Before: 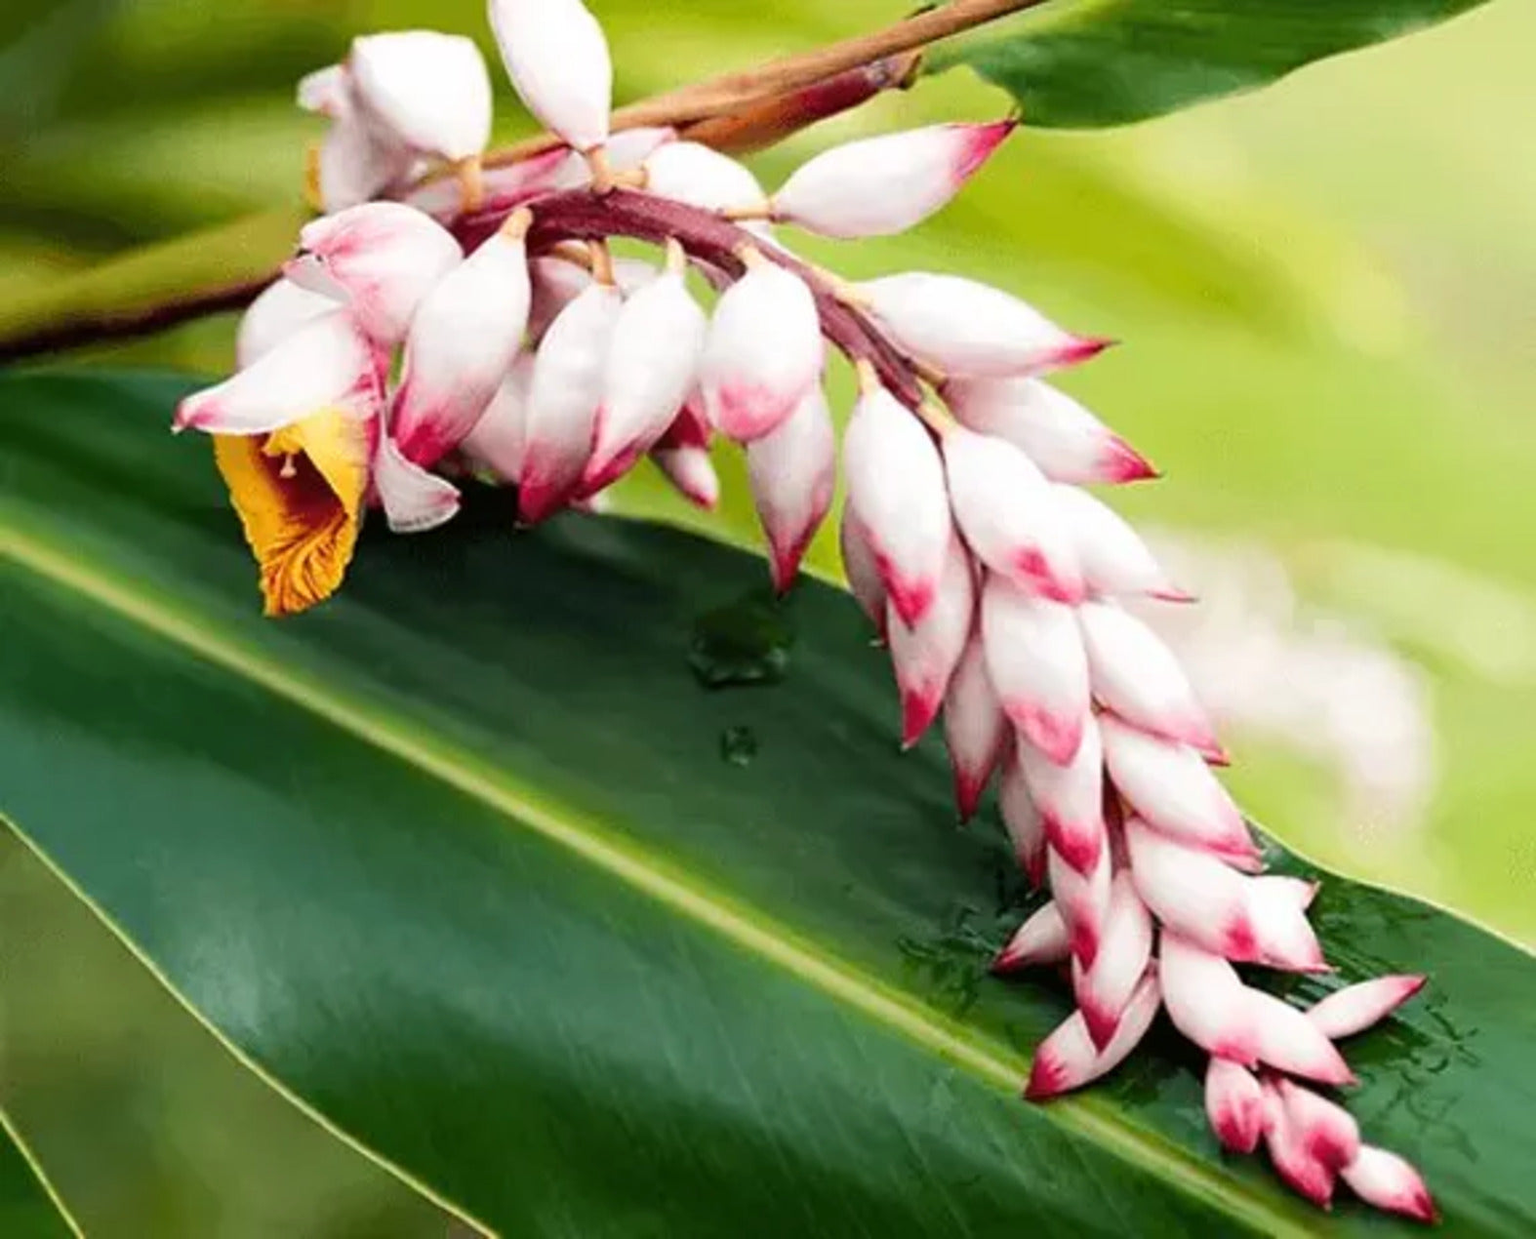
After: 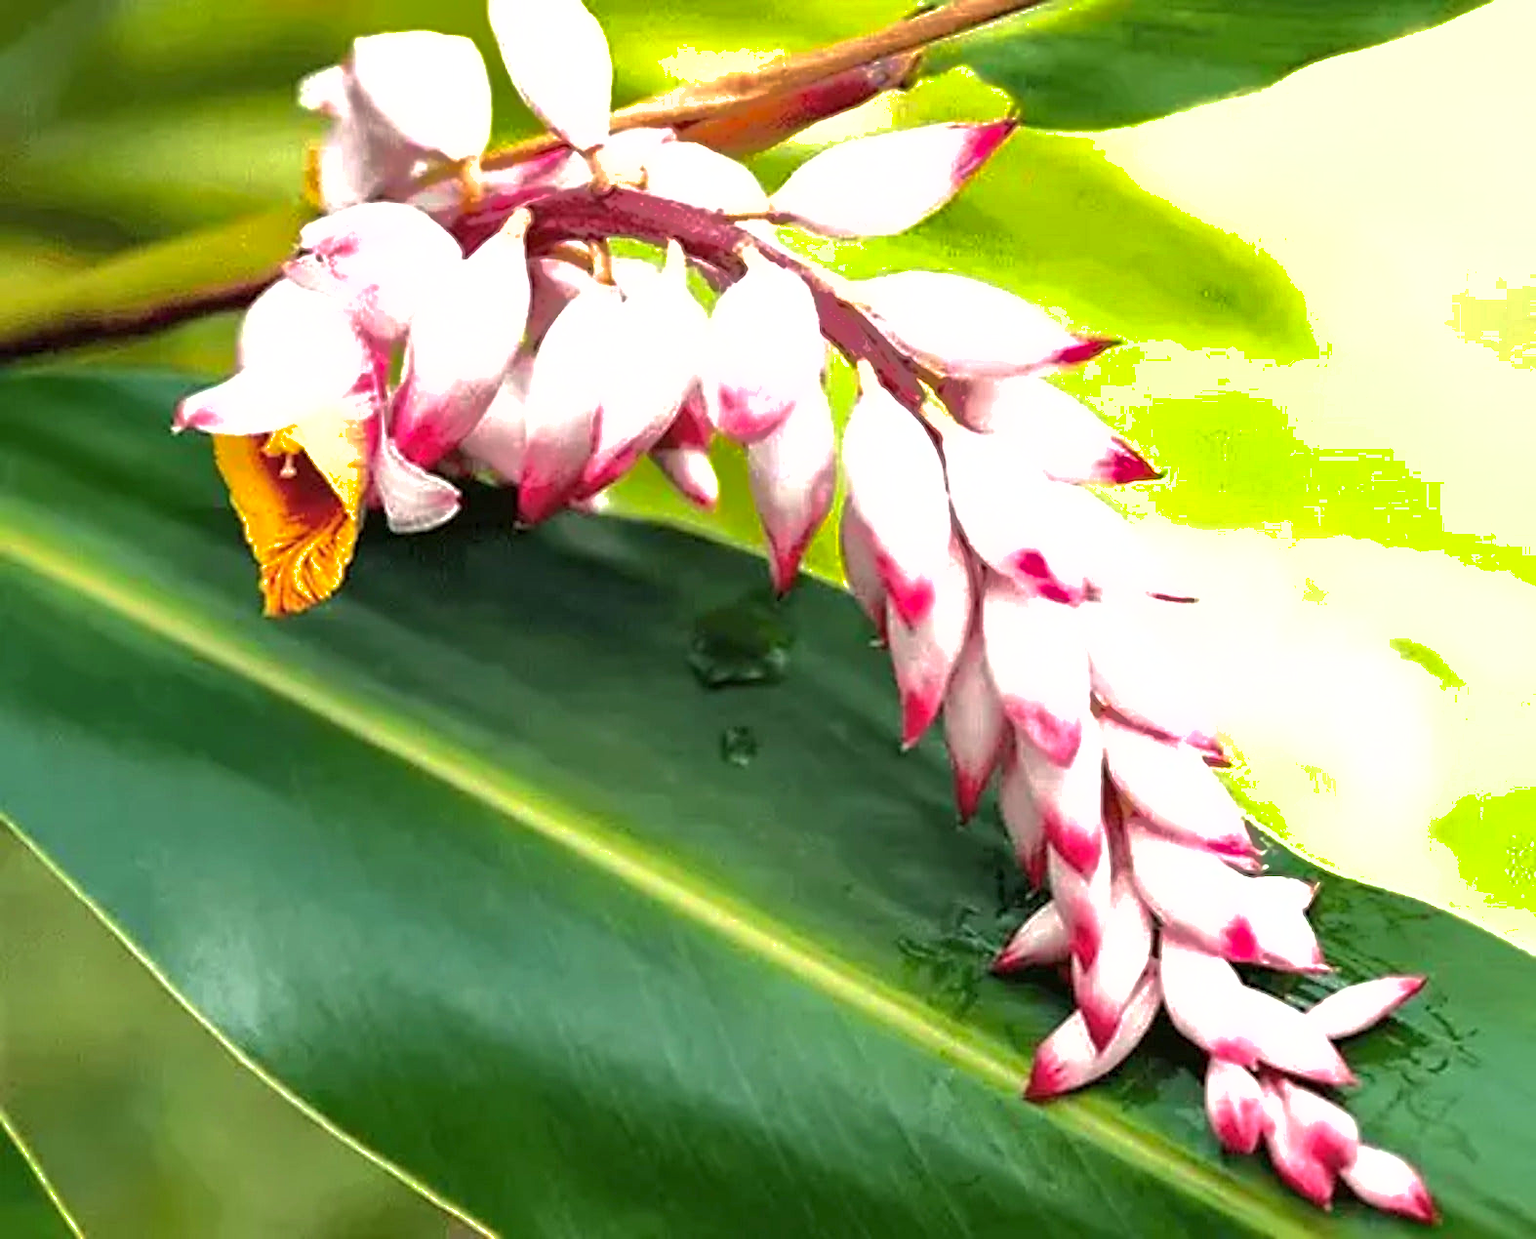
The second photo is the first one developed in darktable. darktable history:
exposure: exposure 0.774 EV, compensate highlight preservation false
shadows and highlights: shadows 39.96, highlights -60.1
sharpen: on, module defaults
